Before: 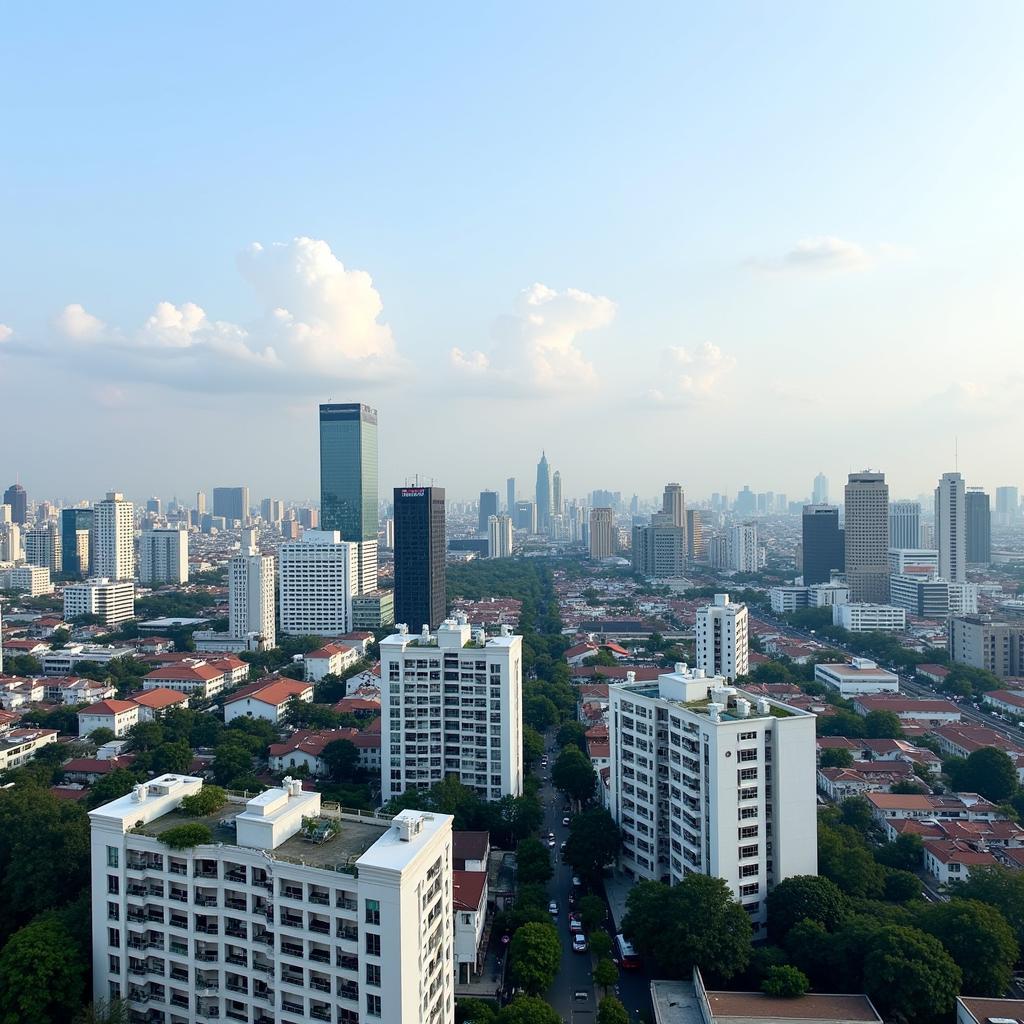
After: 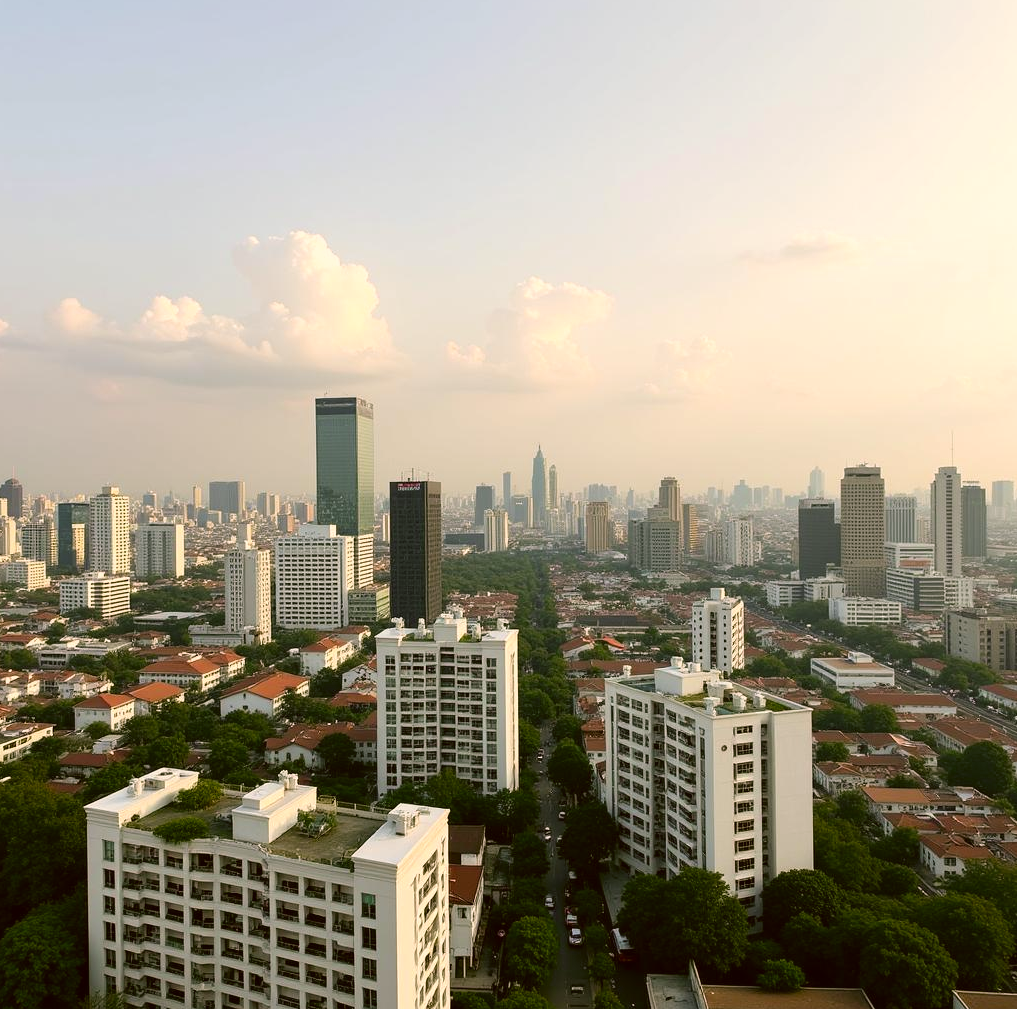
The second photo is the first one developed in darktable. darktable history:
color correction: highlights a* 8.42, highlights b* 15.67, shadows a* -0.594, shadows b* 26.66
crop: left 0.465%, top 0.614%, right 0.183%, bottom 0.824%
